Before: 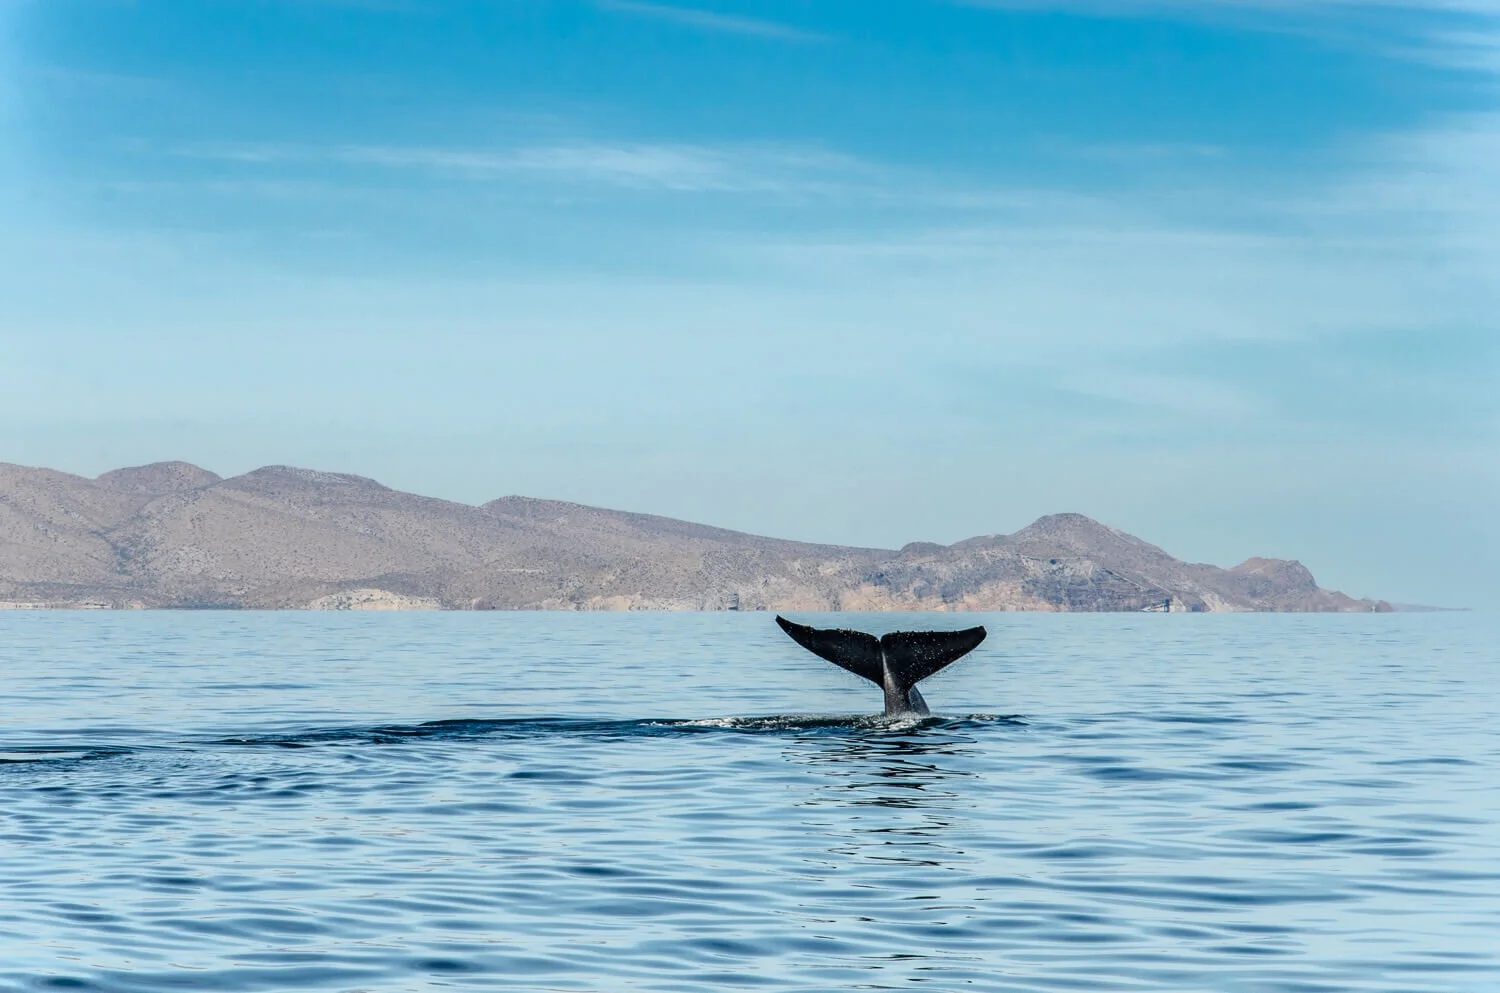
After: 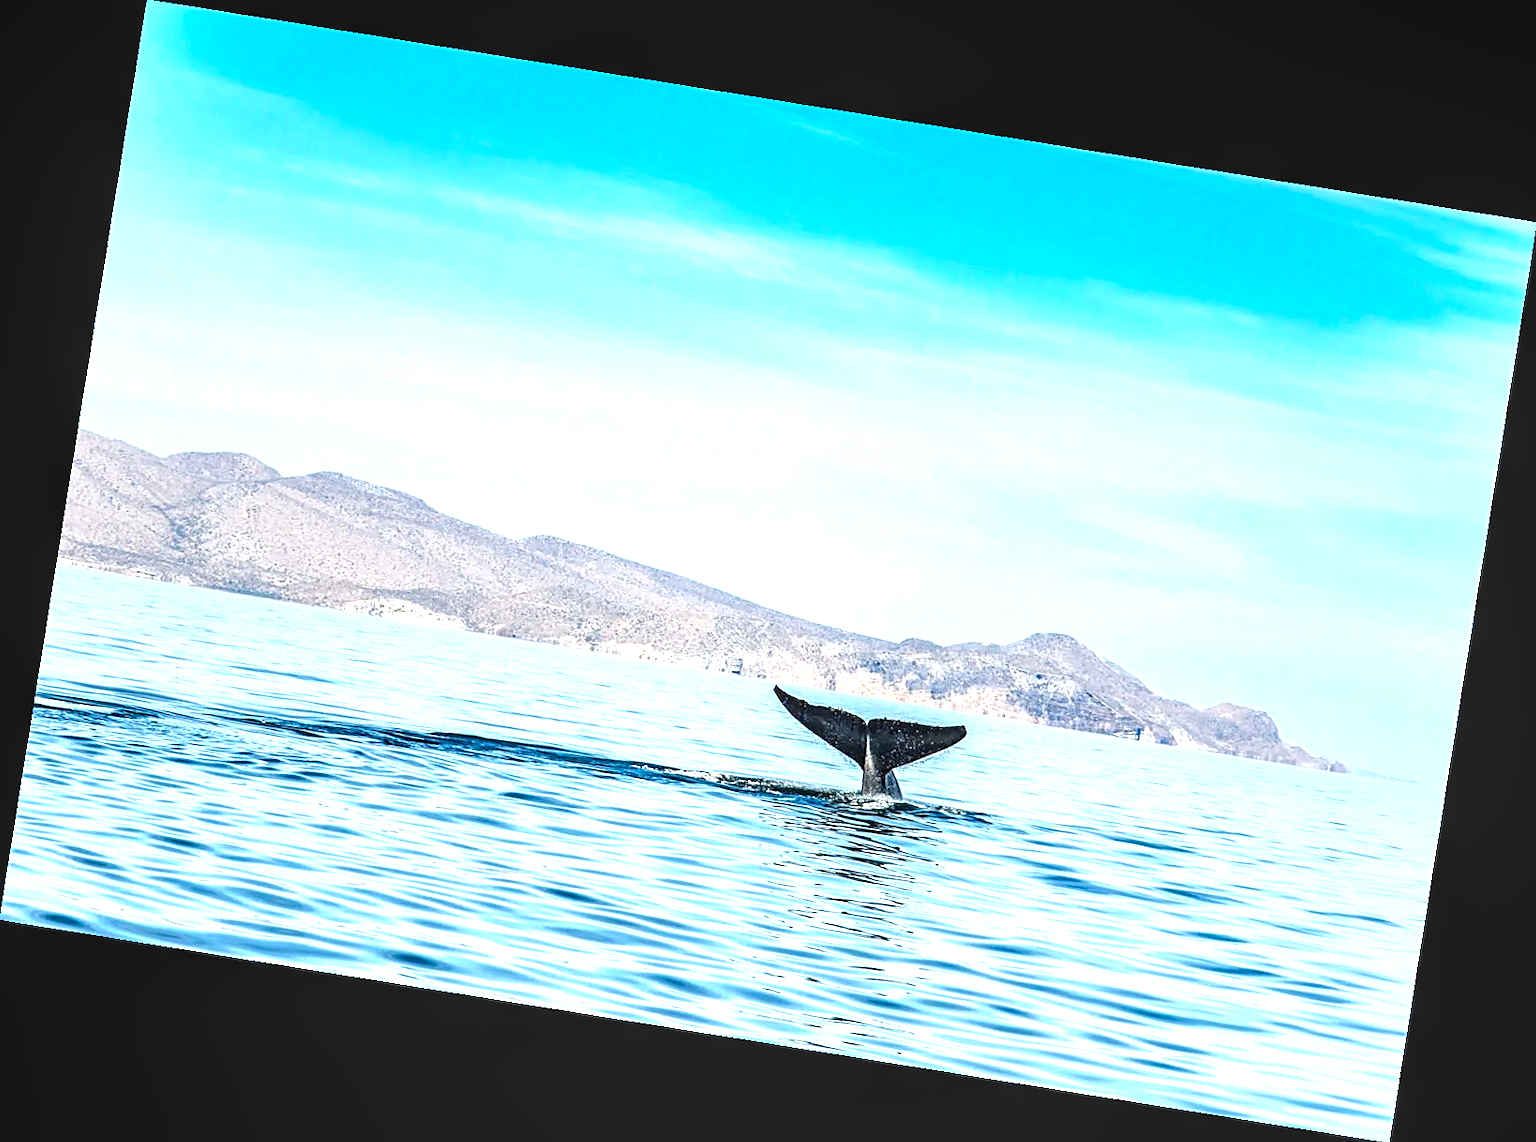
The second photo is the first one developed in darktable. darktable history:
local contrast: on, module defaults
sharpen: on, module defaults
exposure: exposure 1.5 EV, compensate highlight preservation false
rotate and perspective: rotation 9.12°, automatic cropping off
color balance: output saturation 110%
